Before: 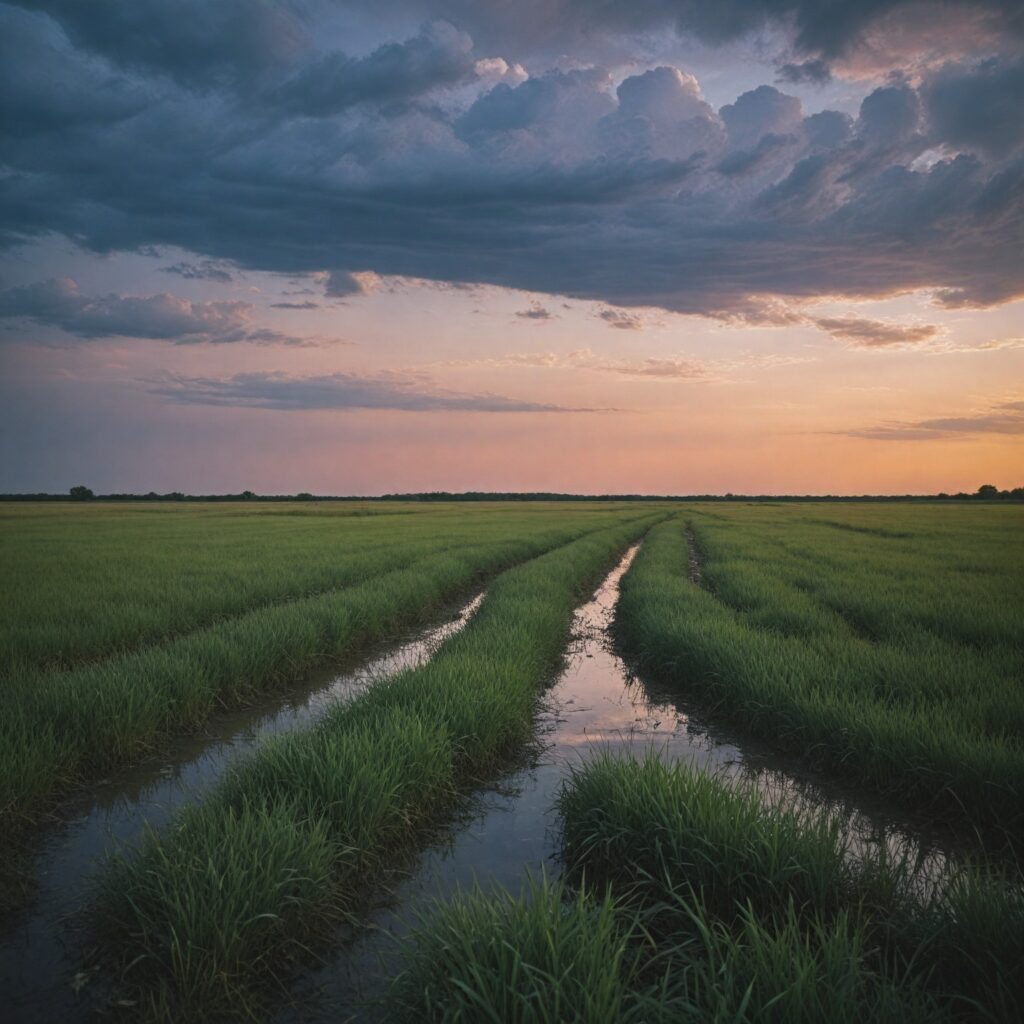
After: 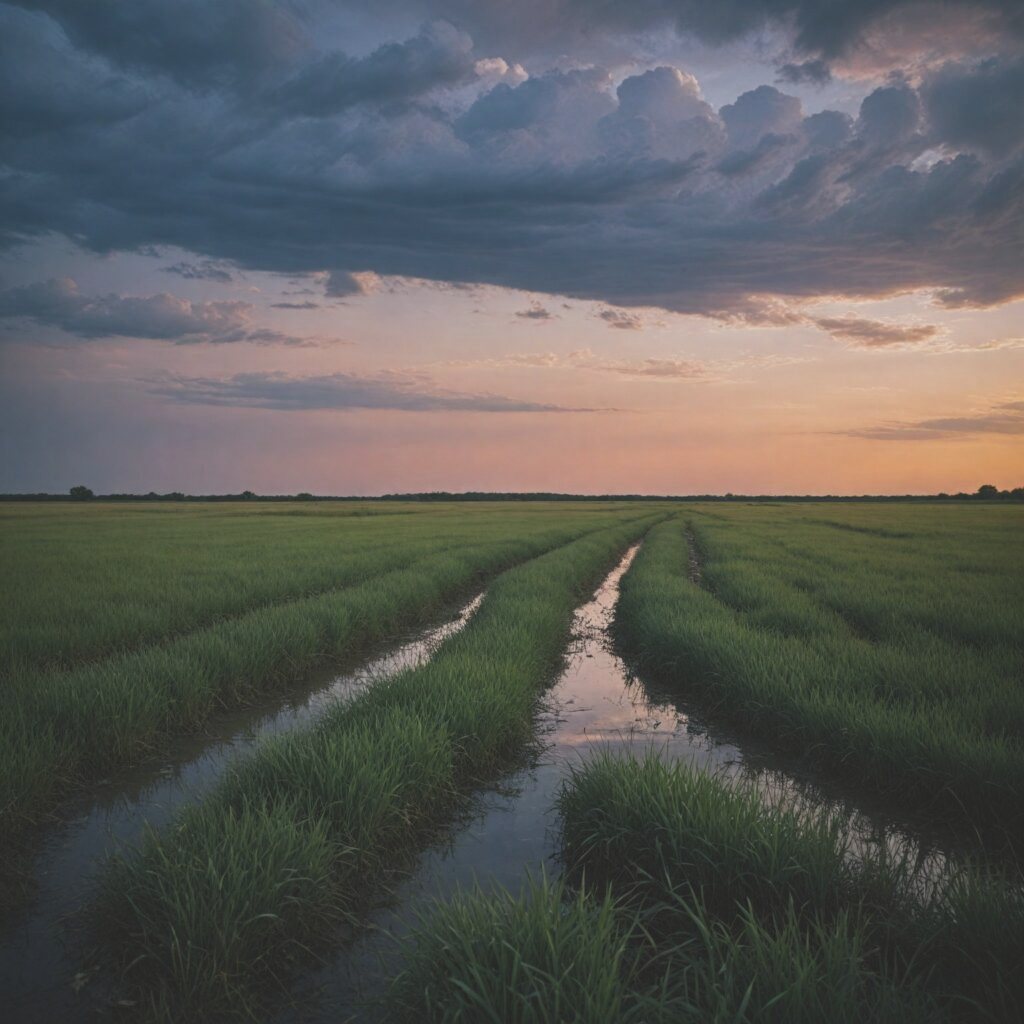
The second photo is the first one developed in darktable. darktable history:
exposure: black level correction -0.015, exposure -0.125 EV, compensate highlight preservation false
tone equalizer: -8 EV -0.002 EV, -7 EV 0.005 EV, -6 EV -0.009 EV, -5 EV 0.011 EV, -4 EV -0.012 EV, -3 EV 0.007 EV, -2 EV -0.062 EV, -1 EV -0.293 EV, +0 EV -0.582 EV, smoothing diameter 2%, edges refinement/feathering 20, mask exposure compensation -1.57 EV, filter diffusion 5
contrast brightness saturation: saturation -0.05
